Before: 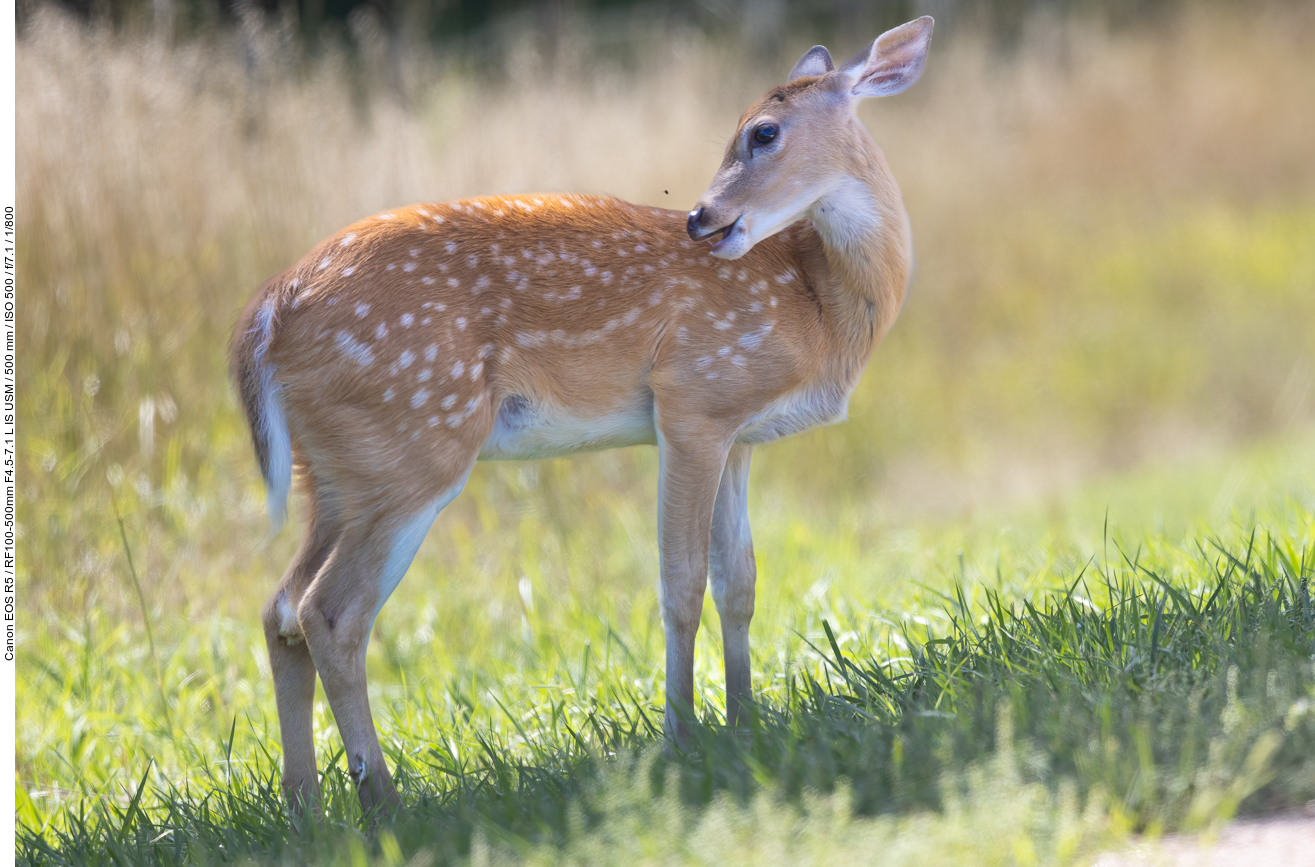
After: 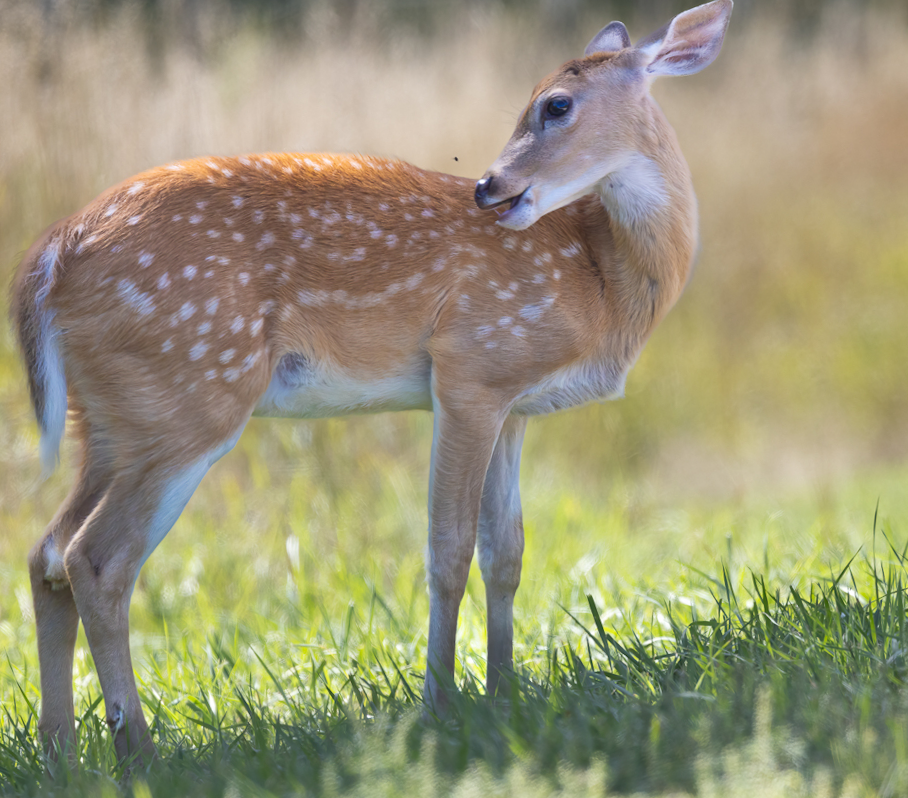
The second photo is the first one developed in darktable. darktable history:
crop and rotate: angle -3.27°, left 14.277%, top 0.028%, right 10.766%, bottom 0.028%
shadows and highlights: white point adjustment 0.05, highlights color adjustment 55.9%, soften with gaussian
